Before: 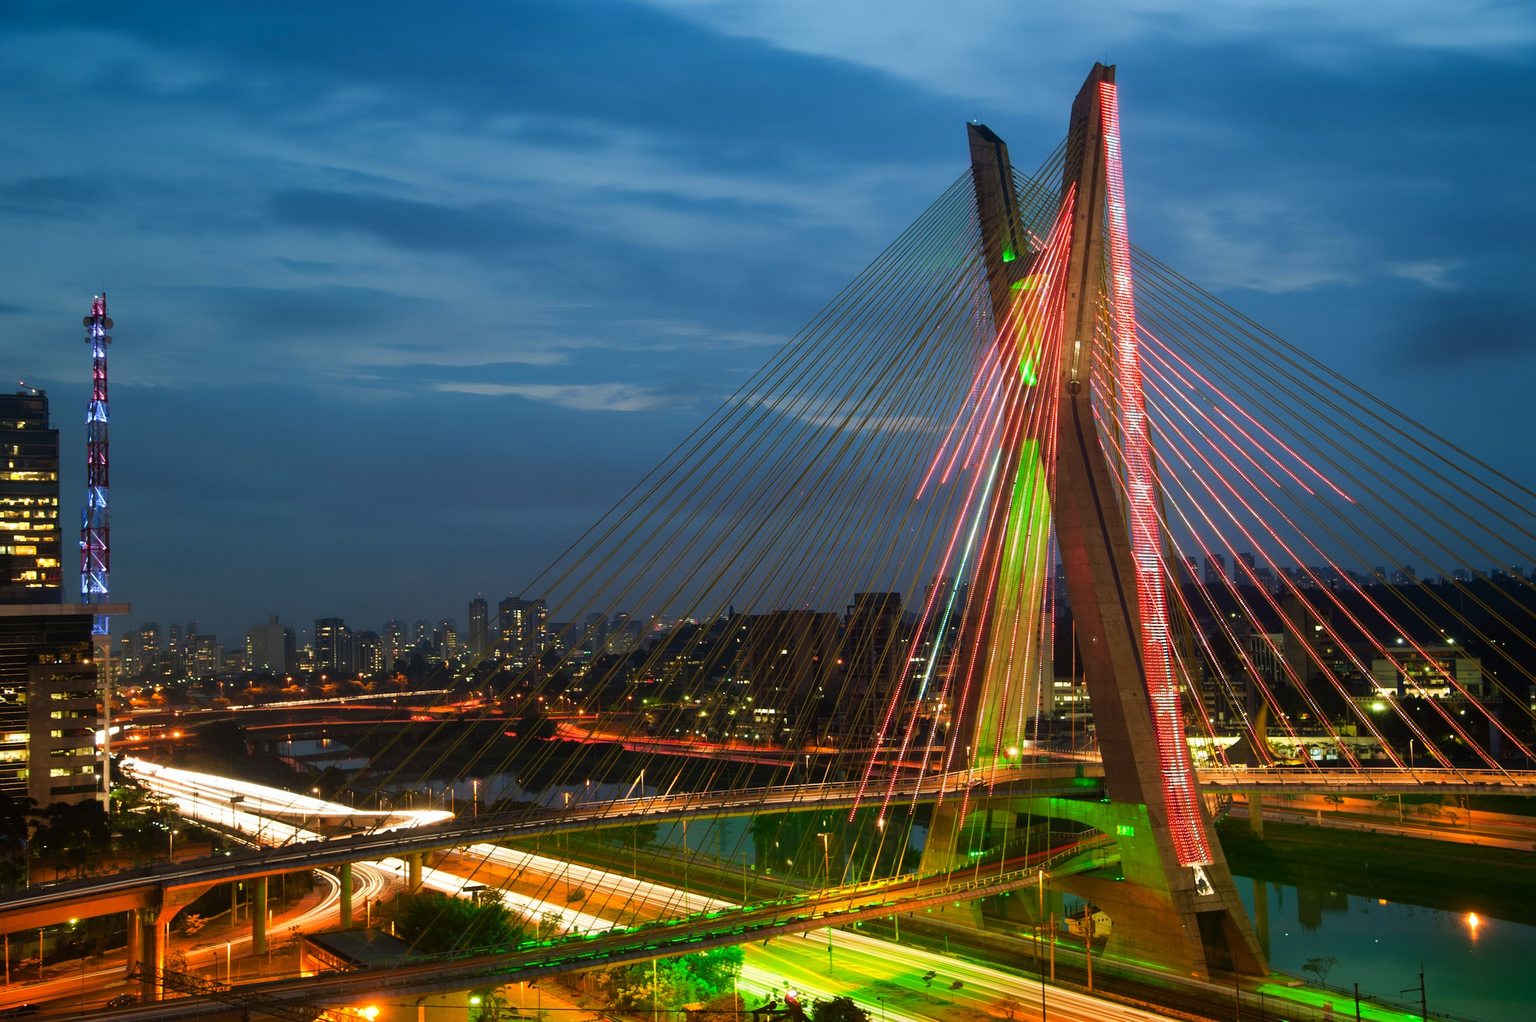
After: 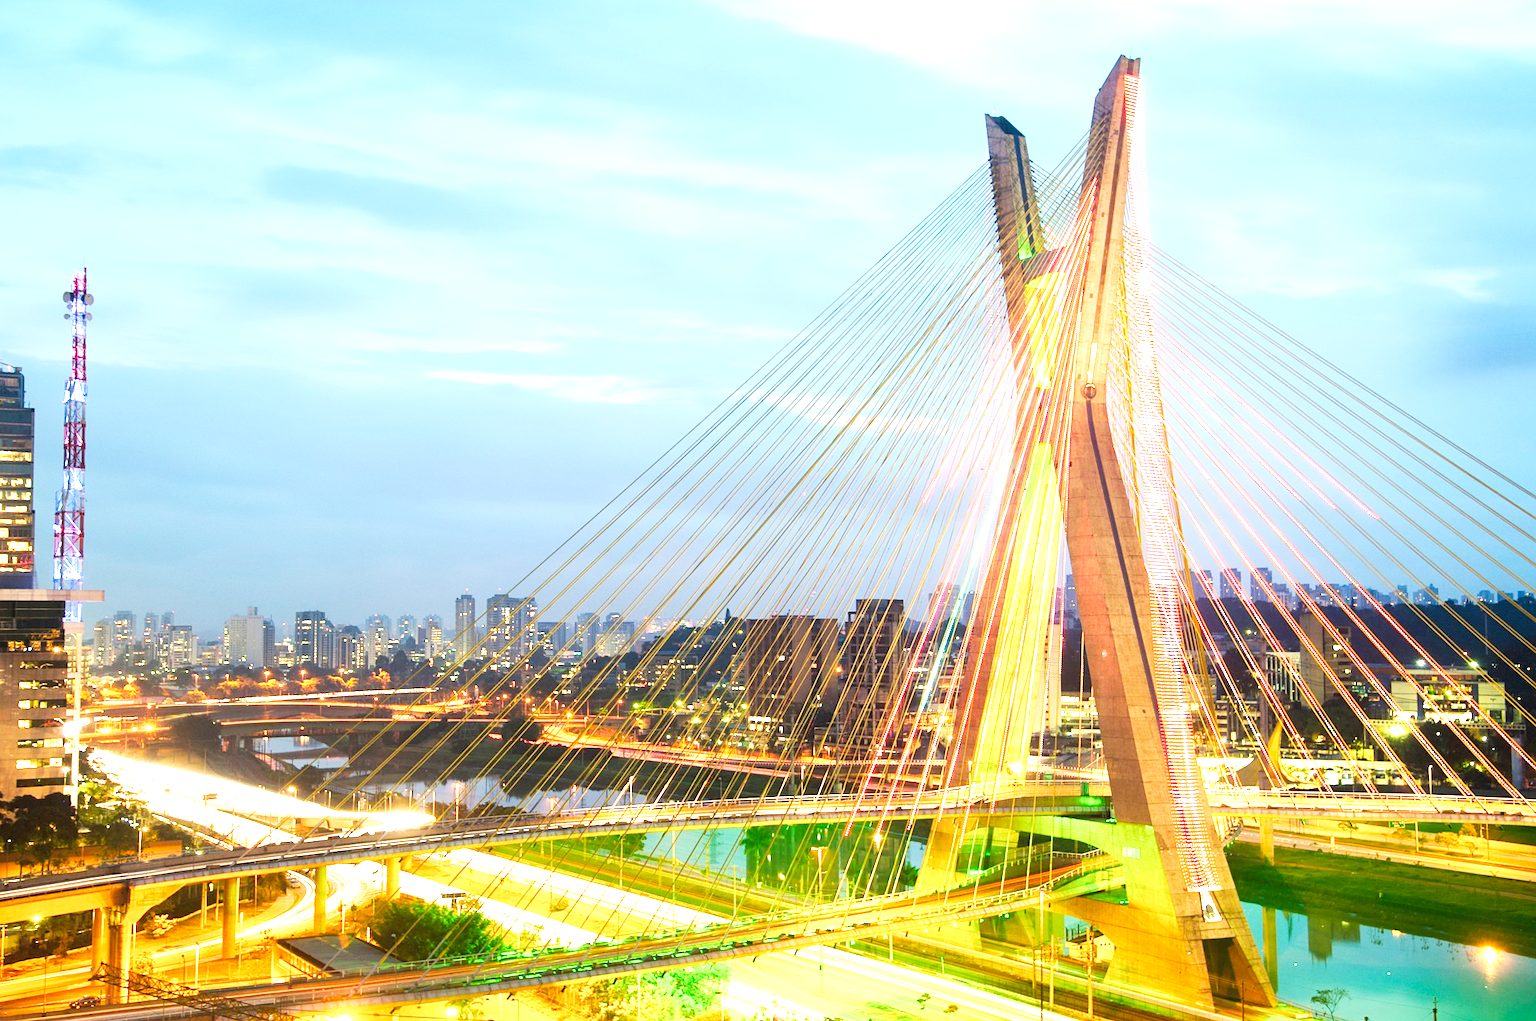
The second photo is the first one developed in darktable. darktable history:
tone curve: curves: ch0 [(0, 0.013) (0.104, 0.103) (0.258, 0.267) (0.448, 0.487) (0.709, 0.794) (0.886, 0.922) (0.994, 0.971)]; ch1 [(0, 0) (0.335, 0.298) (0.446, 0.413) (0.488, 0.484) (0.515, 0.508) (0.566, 0.593) (0.635, 0.661) (1, 1)]; ch2 [(0, 0) (0.314, 0.301) (0.437, 0.403) (0.502, 0.494) (0.528, 0.54) (0.557, 0.559) (0.612, 0.62) (0.715, 0.691) (1, 1)], preserve colors none
exposure: black level correction 0, exposure 2.397 EV, compensate exposure bias true, compensate highlight preservation false
crop and rotate: angle -1.45°
sharpen: amount 0.218
